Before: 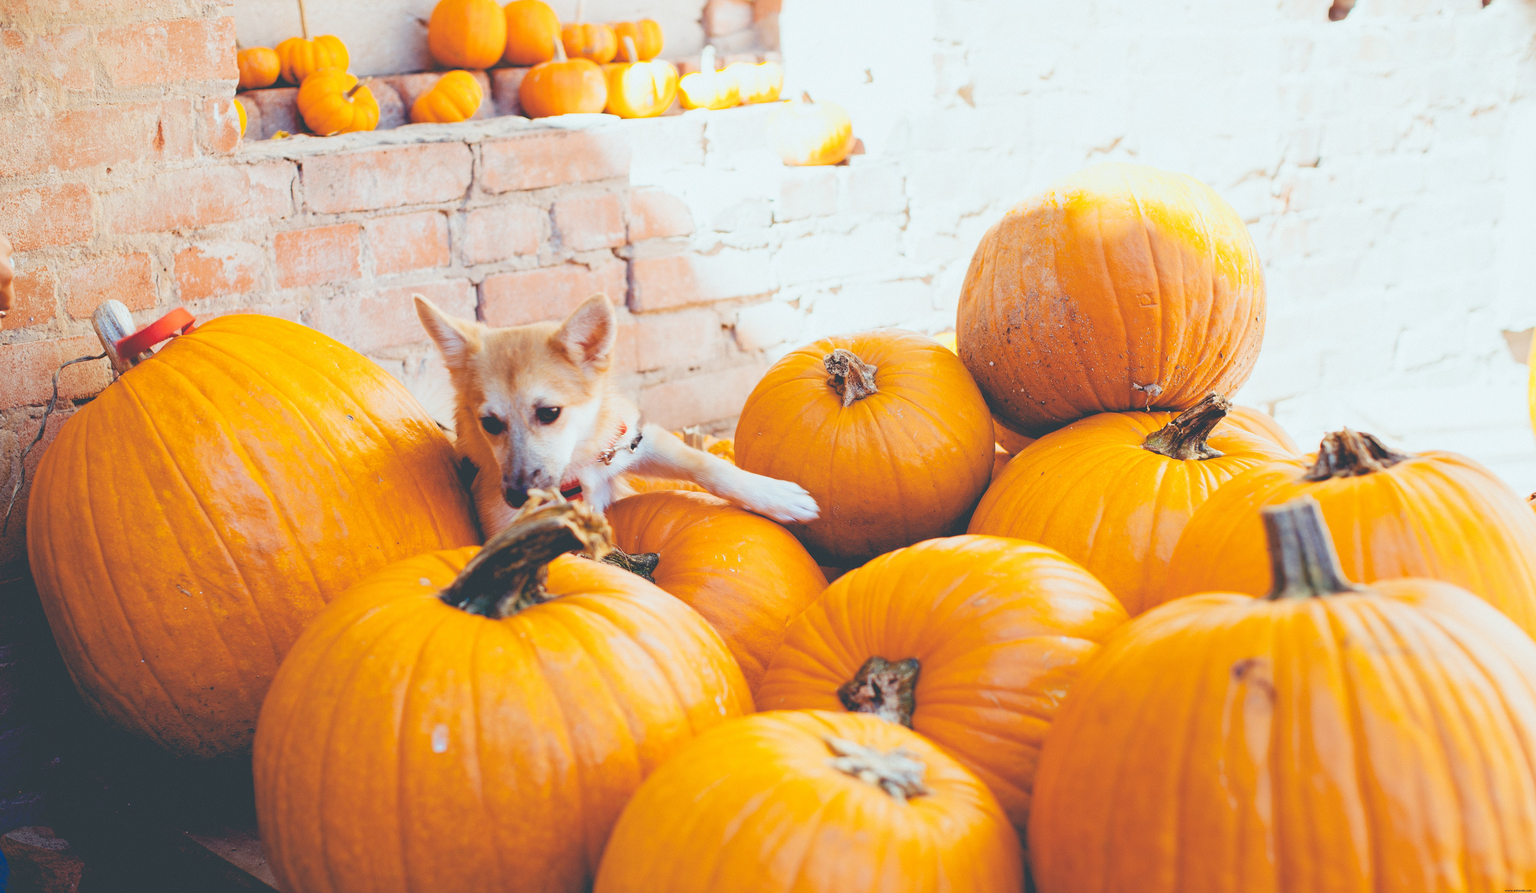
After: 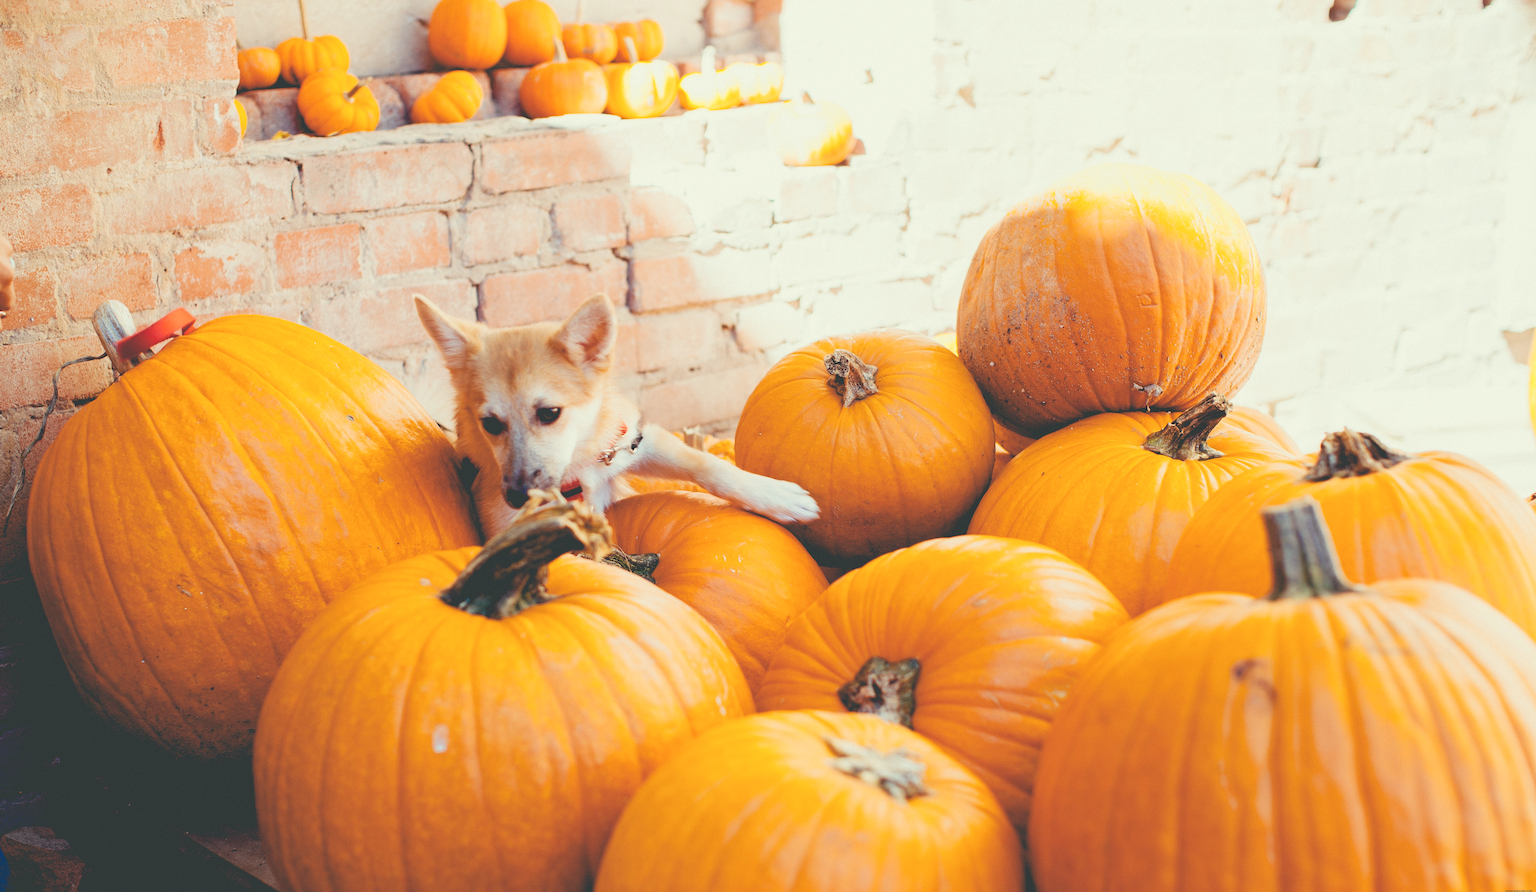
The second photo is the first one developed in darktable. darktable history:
contrast brightness saturation: saturation -0.05
white balance: red 1.029, blue 0.92
